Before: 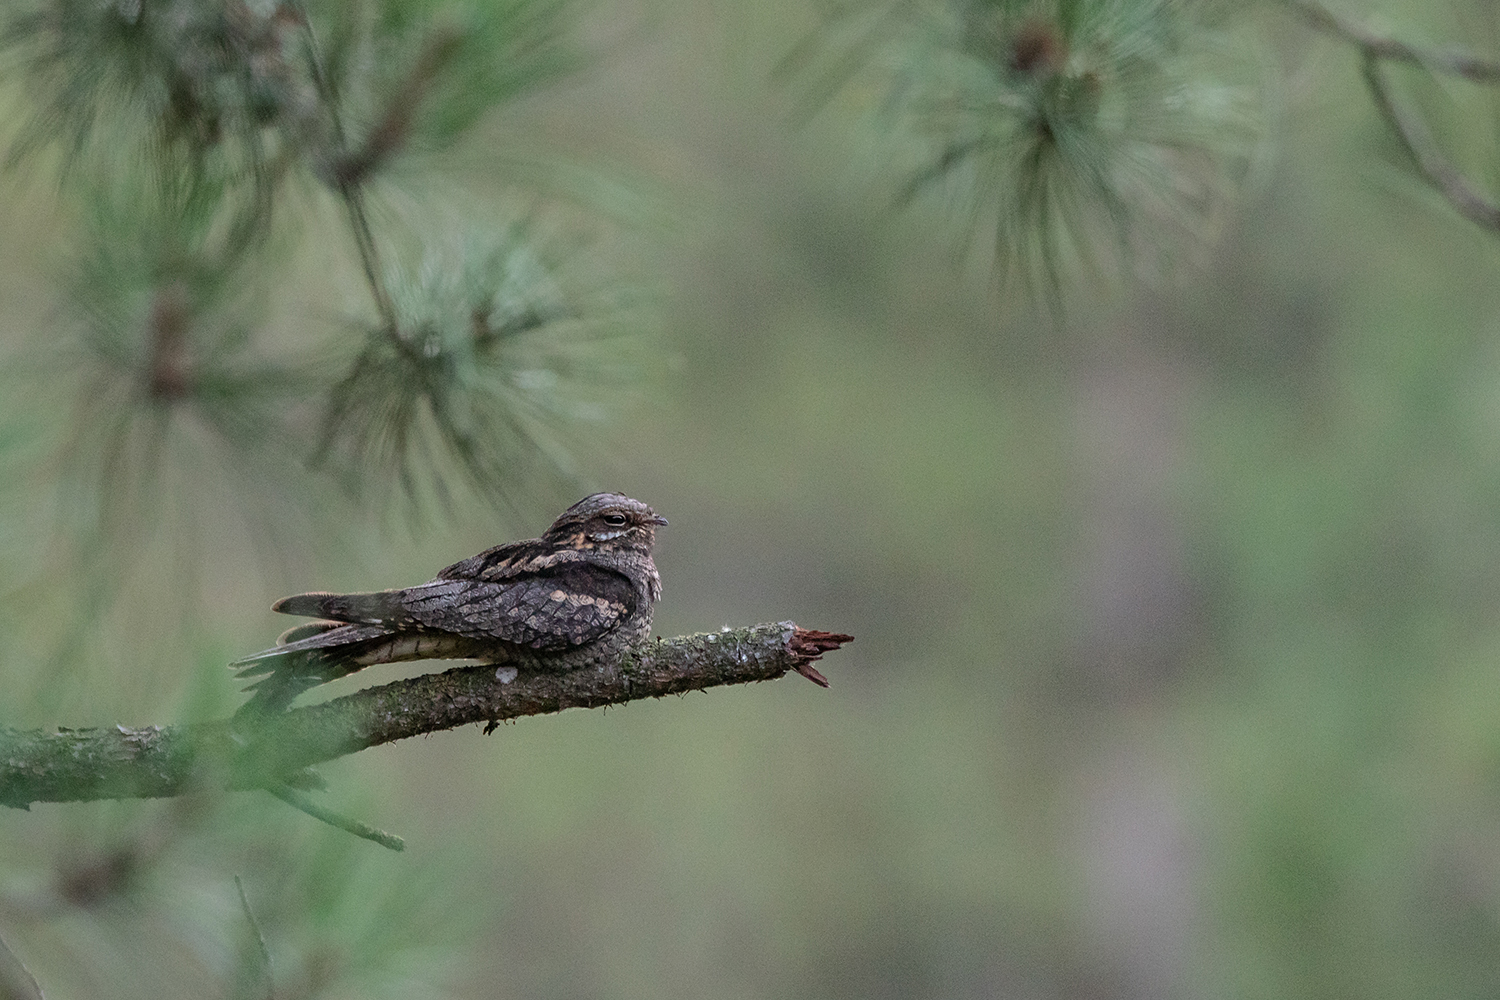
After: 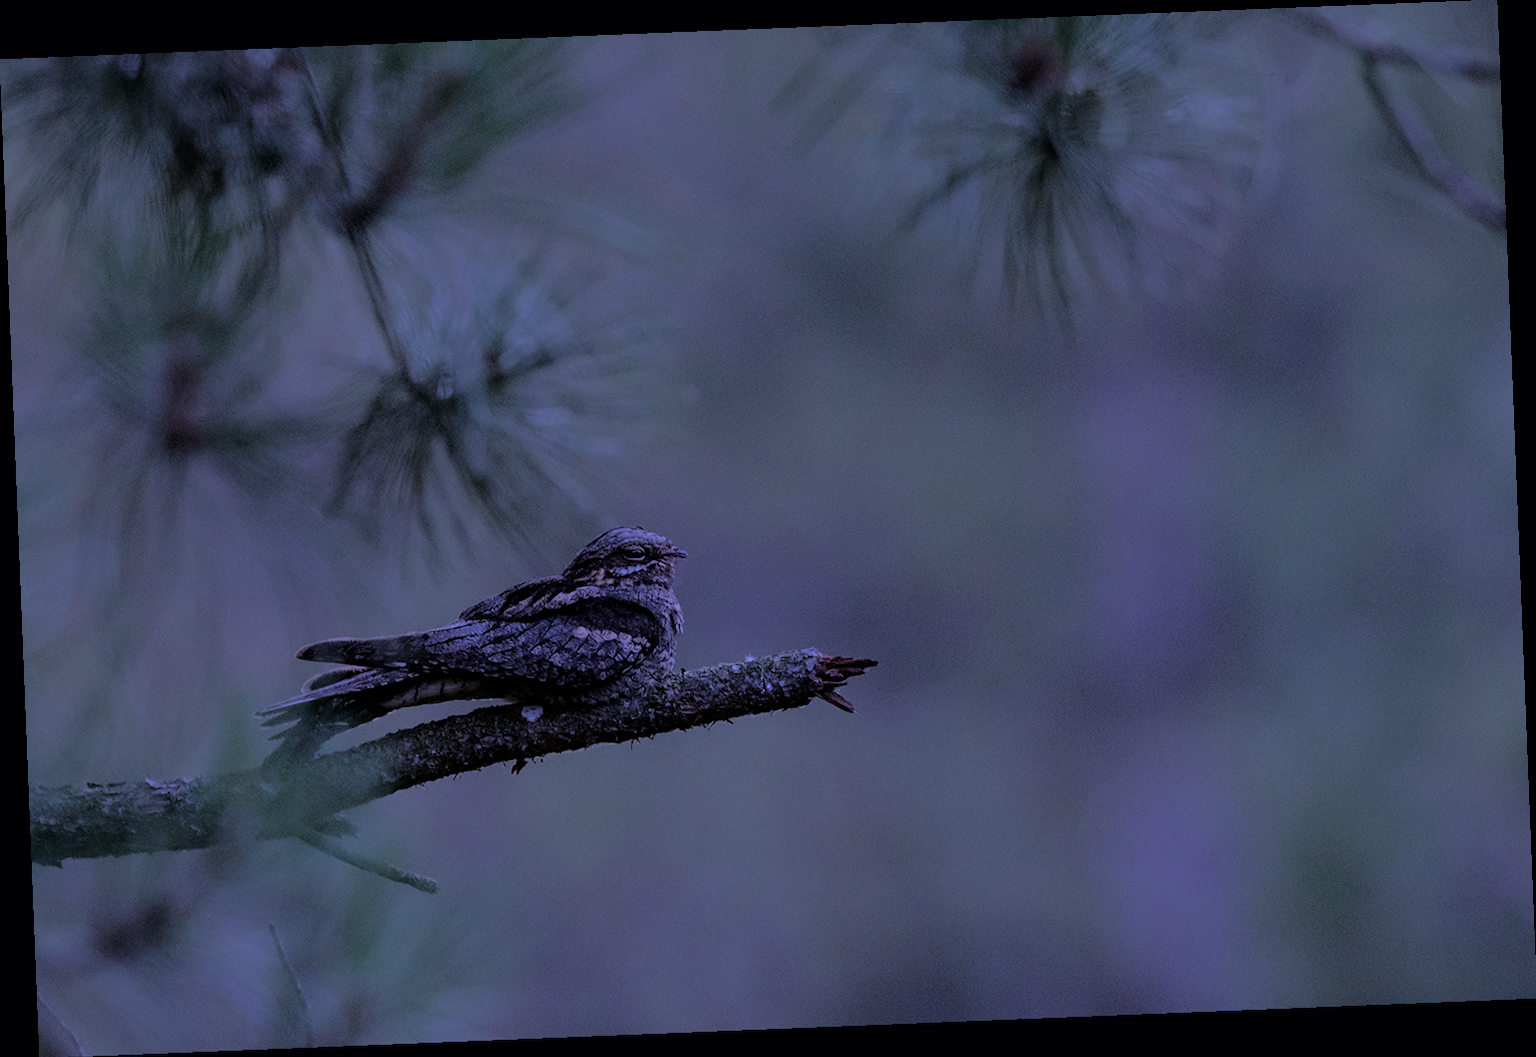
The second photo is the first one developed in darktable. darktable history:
filmic rgb: black relative exposure -7.65 EV, white relative exposure 4.56 EV, hardness 3.61, color science v6 (2022)
white balance: red 0.98, blue 1.61
exposure: exposure 0.2 EV, compensate highlight preservation false
bloom: on, module defaults
rotate and perspective: rotation -2.29°, automatic cropping off
tone equalizer: -8 EV -2 EV, -7 EV -2 EV, -6 EV -2 EV, -5 EV -2 EV, -4 EV -2 EV, -3 EV -2 EV, -2 EV -2 EV, -1 EV -1.63 EV, +0 EV -2 EV
